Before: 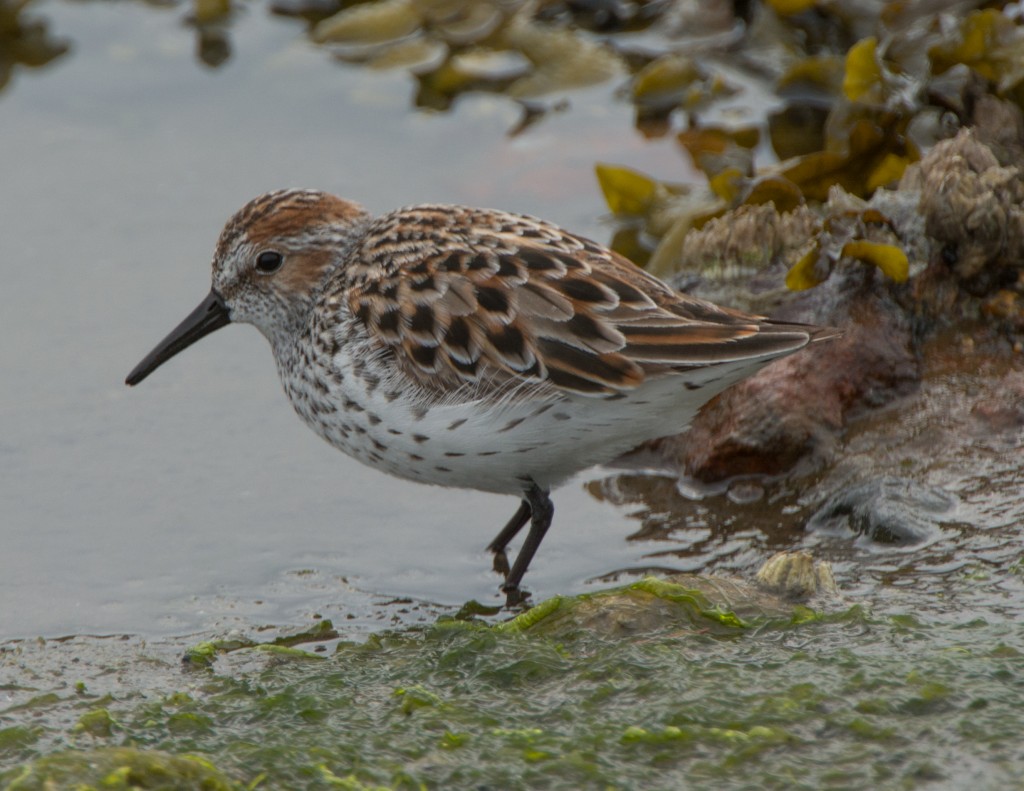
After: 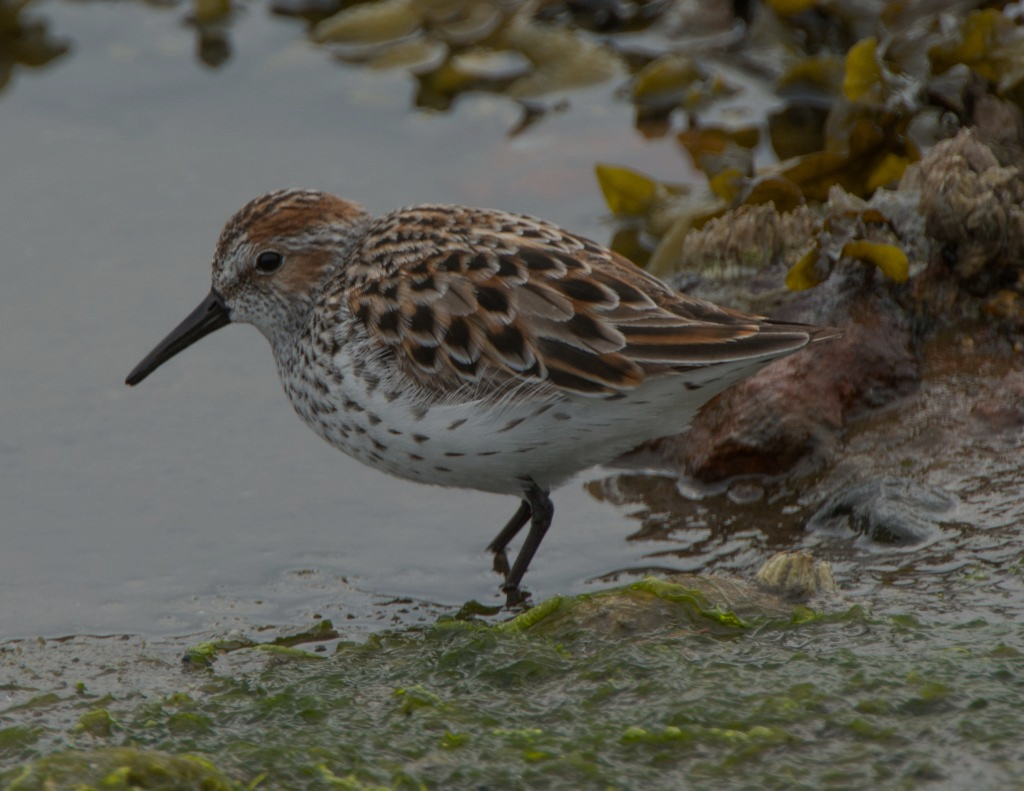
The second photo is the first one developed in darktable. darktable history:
exposure: black level correction 0, exposure -0.693 EV, compensate highlight preservation false
